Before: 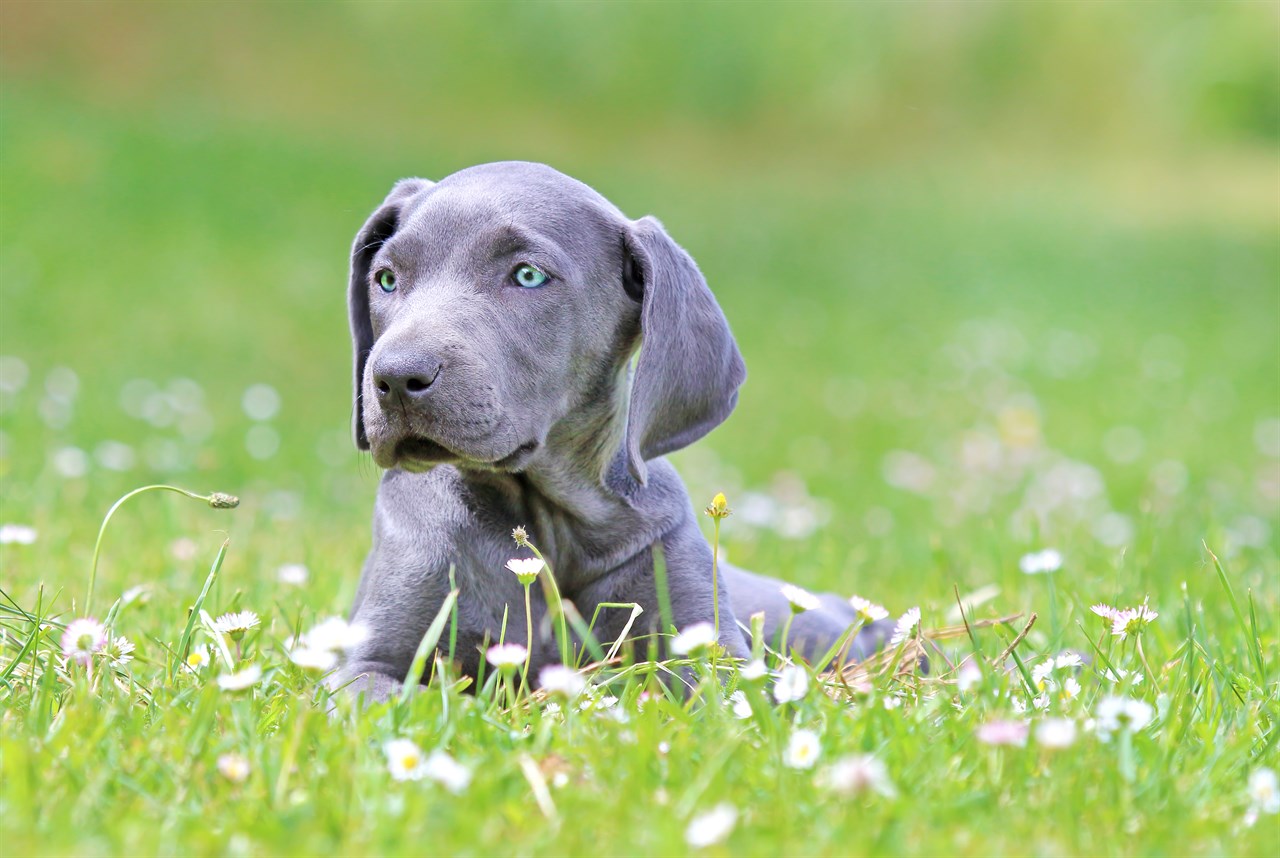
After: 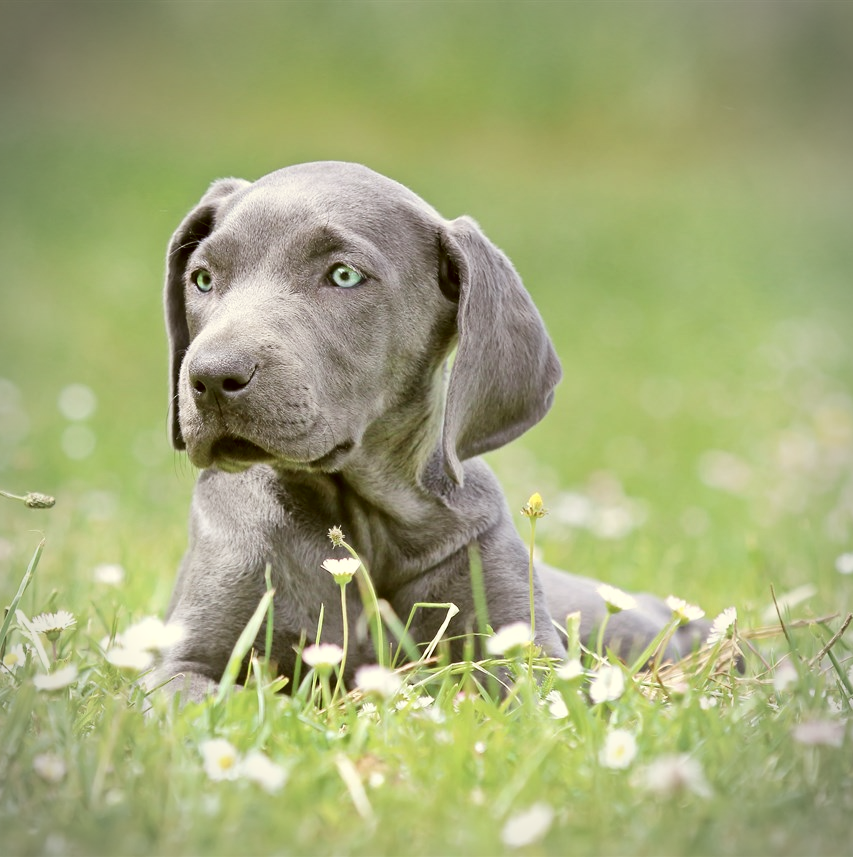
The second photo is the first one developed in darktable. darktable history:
contrast brightness saturation: contrast 0.1, saturation -0.36
crop and rotate: left 14.385%, right 18.948%
vignetting: on, module defaults
color correction: highlights a* -1.43, highlights b* 10.12, shadows a* 0.395, shadows b* 19.35
